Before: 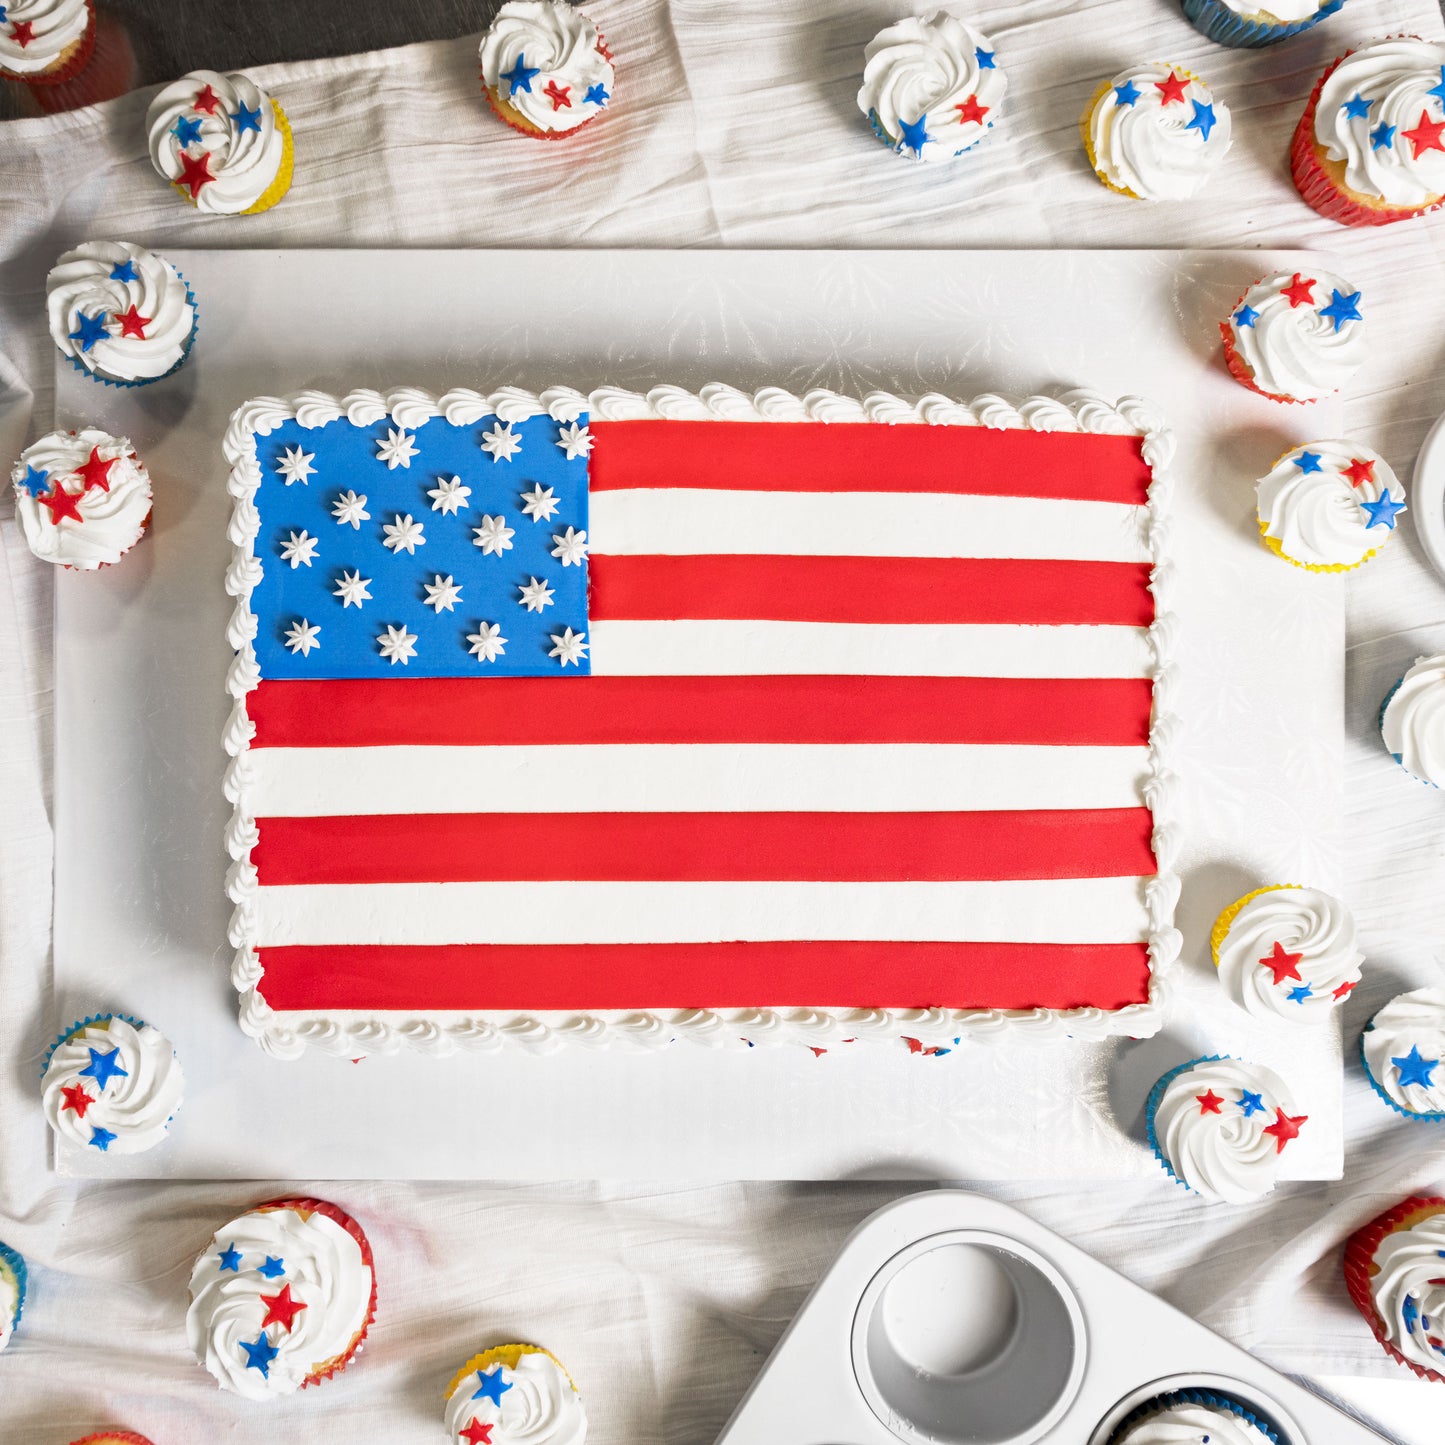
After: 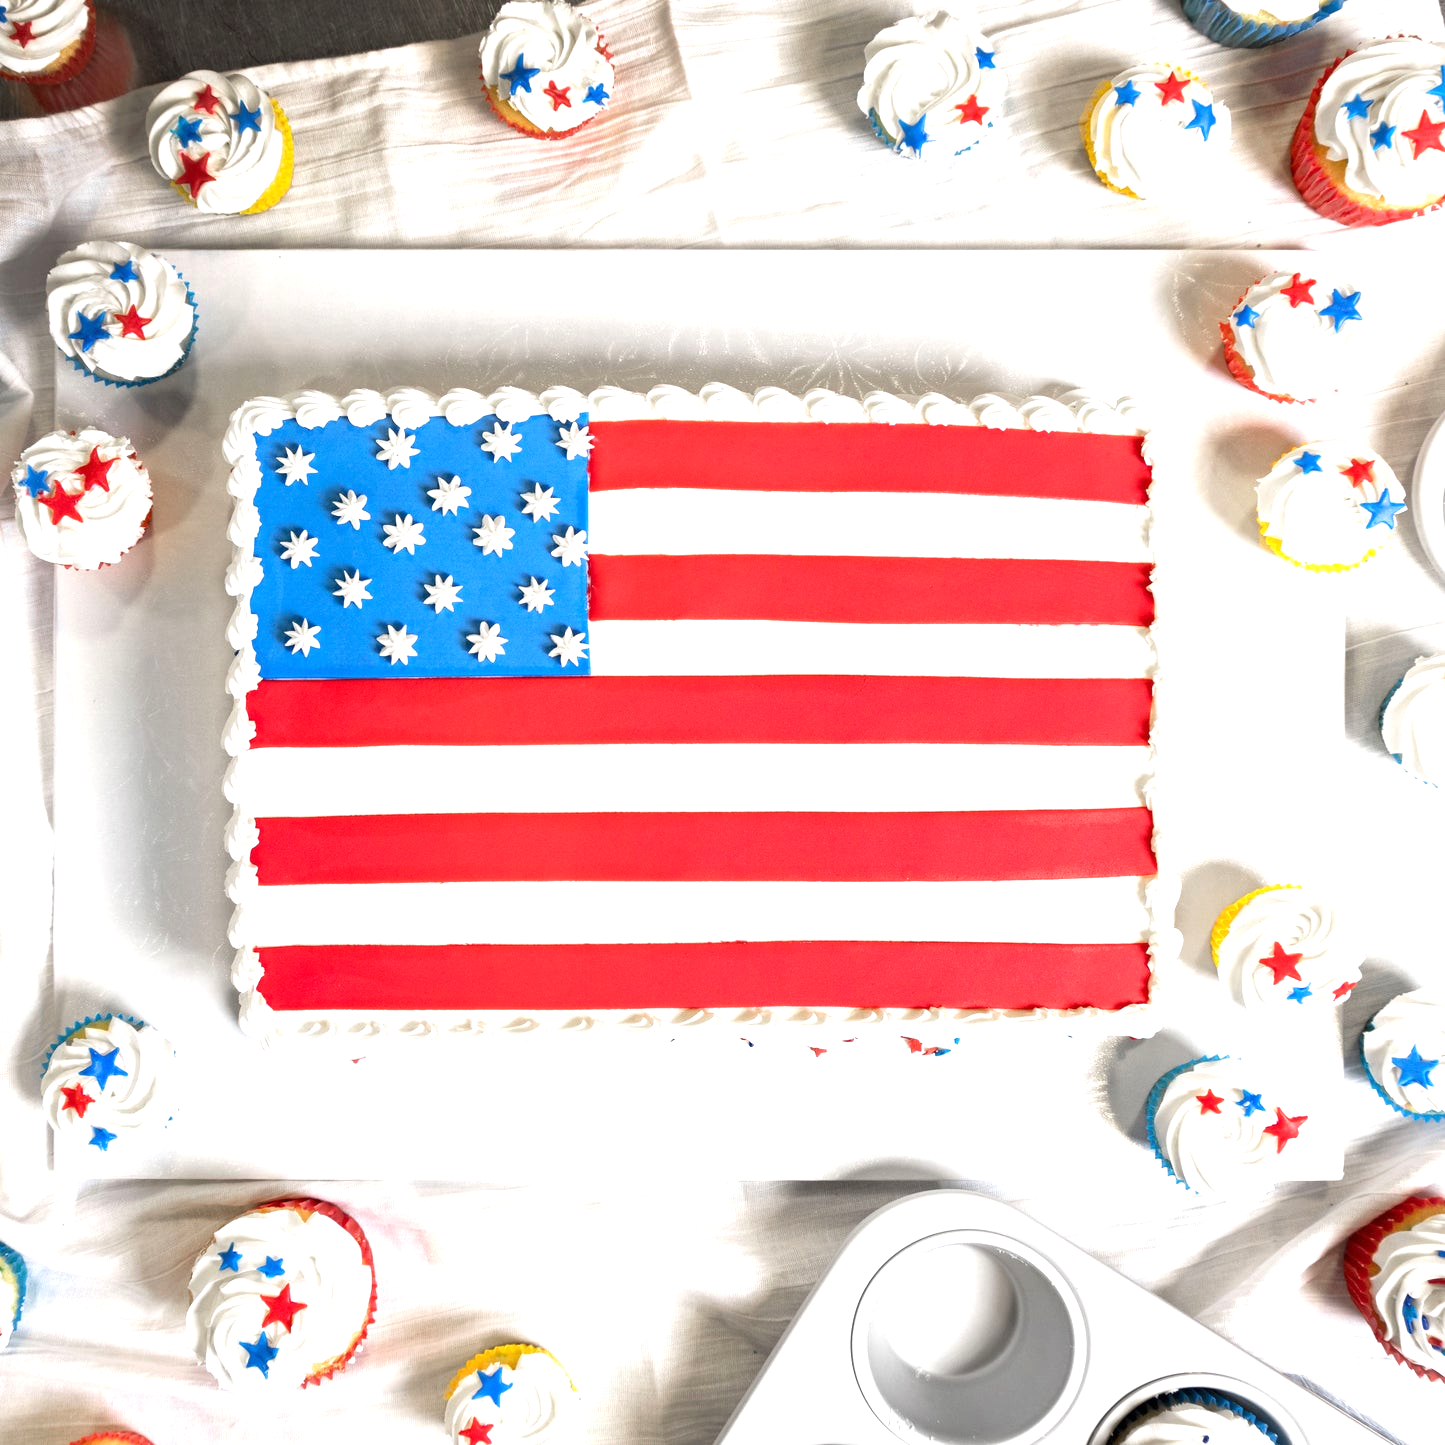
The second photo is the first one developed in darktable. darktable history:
exposure: exposure 0.664 EV, compensate highlight preservation false
